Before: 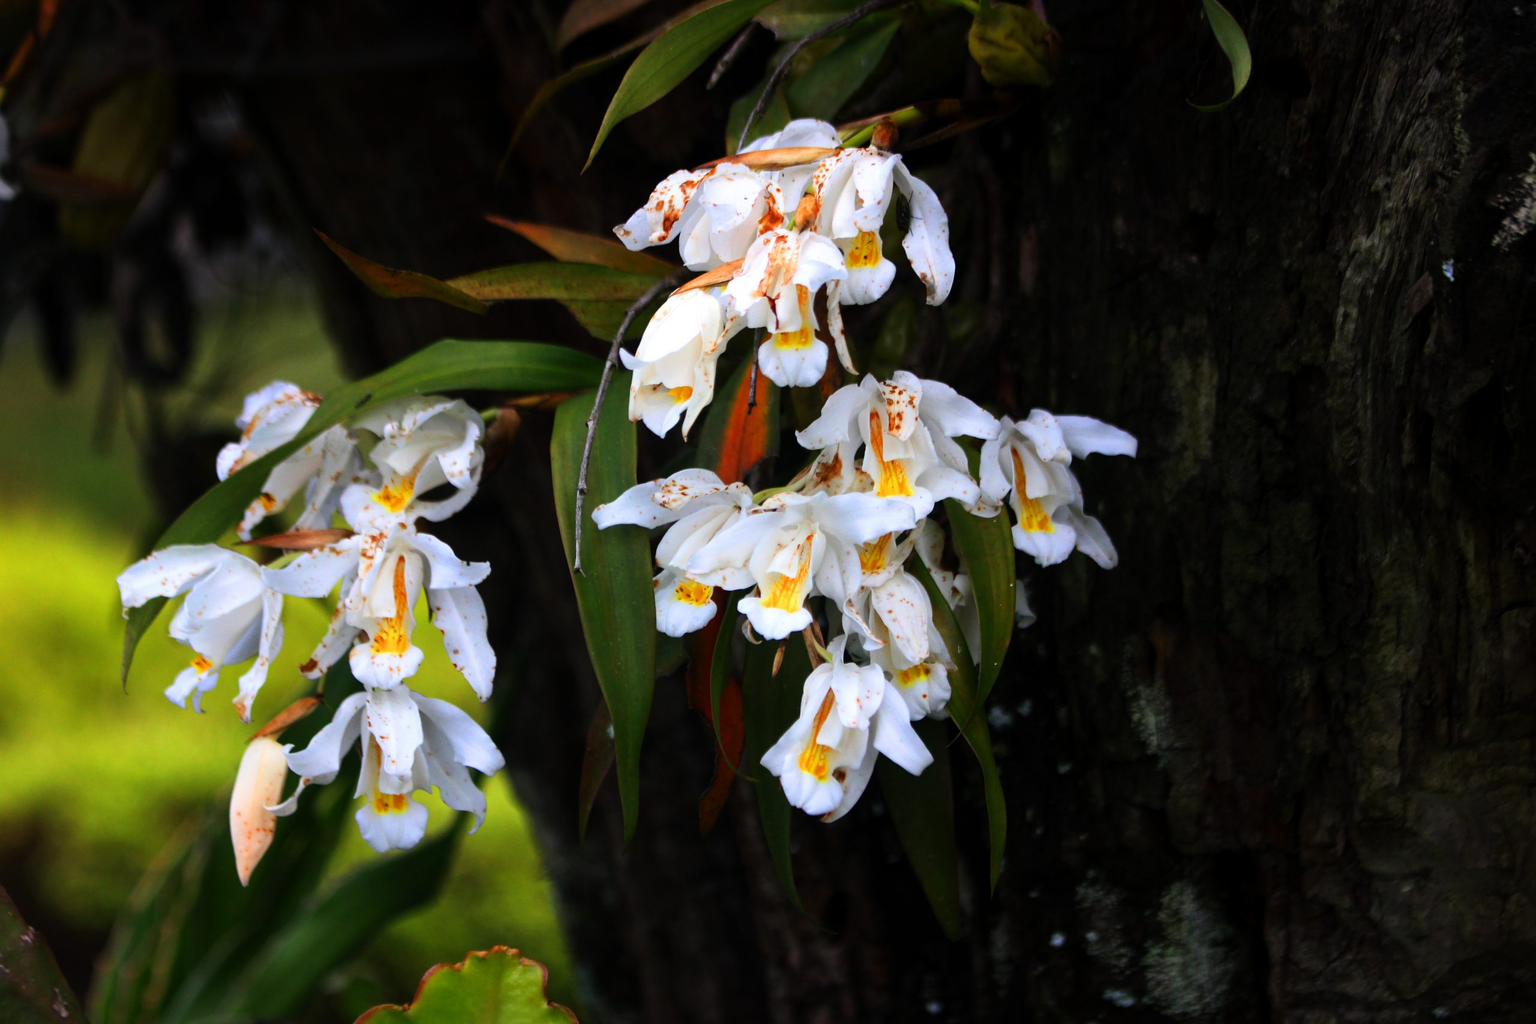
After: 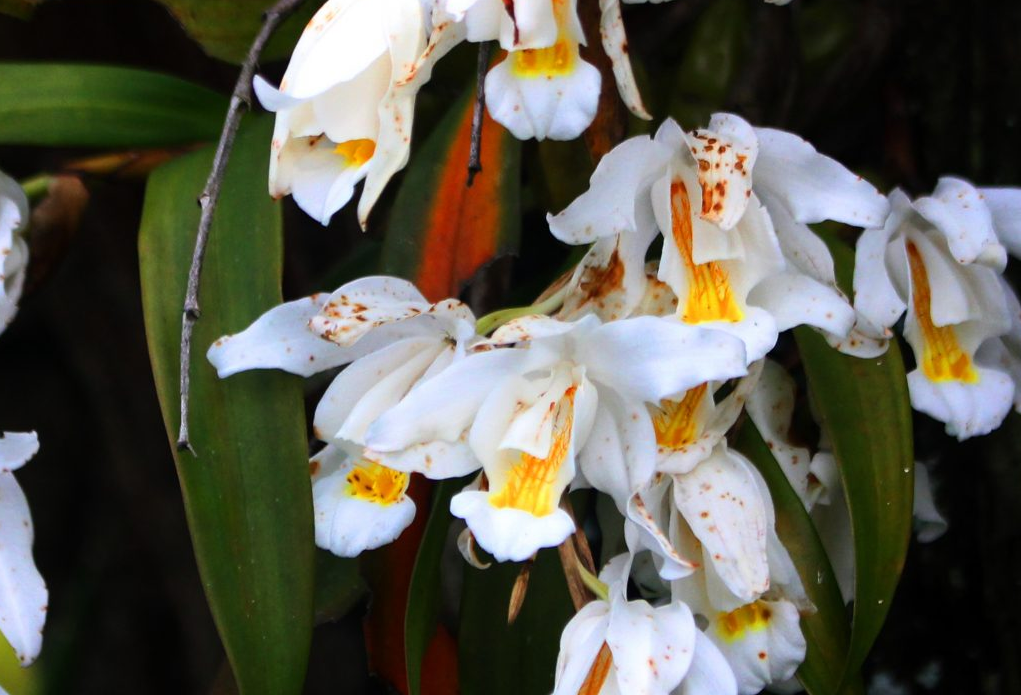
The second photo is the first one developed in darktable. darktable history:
crop: left 30.464%, top 29.599%, right 29.645%, bottom 29.642%
